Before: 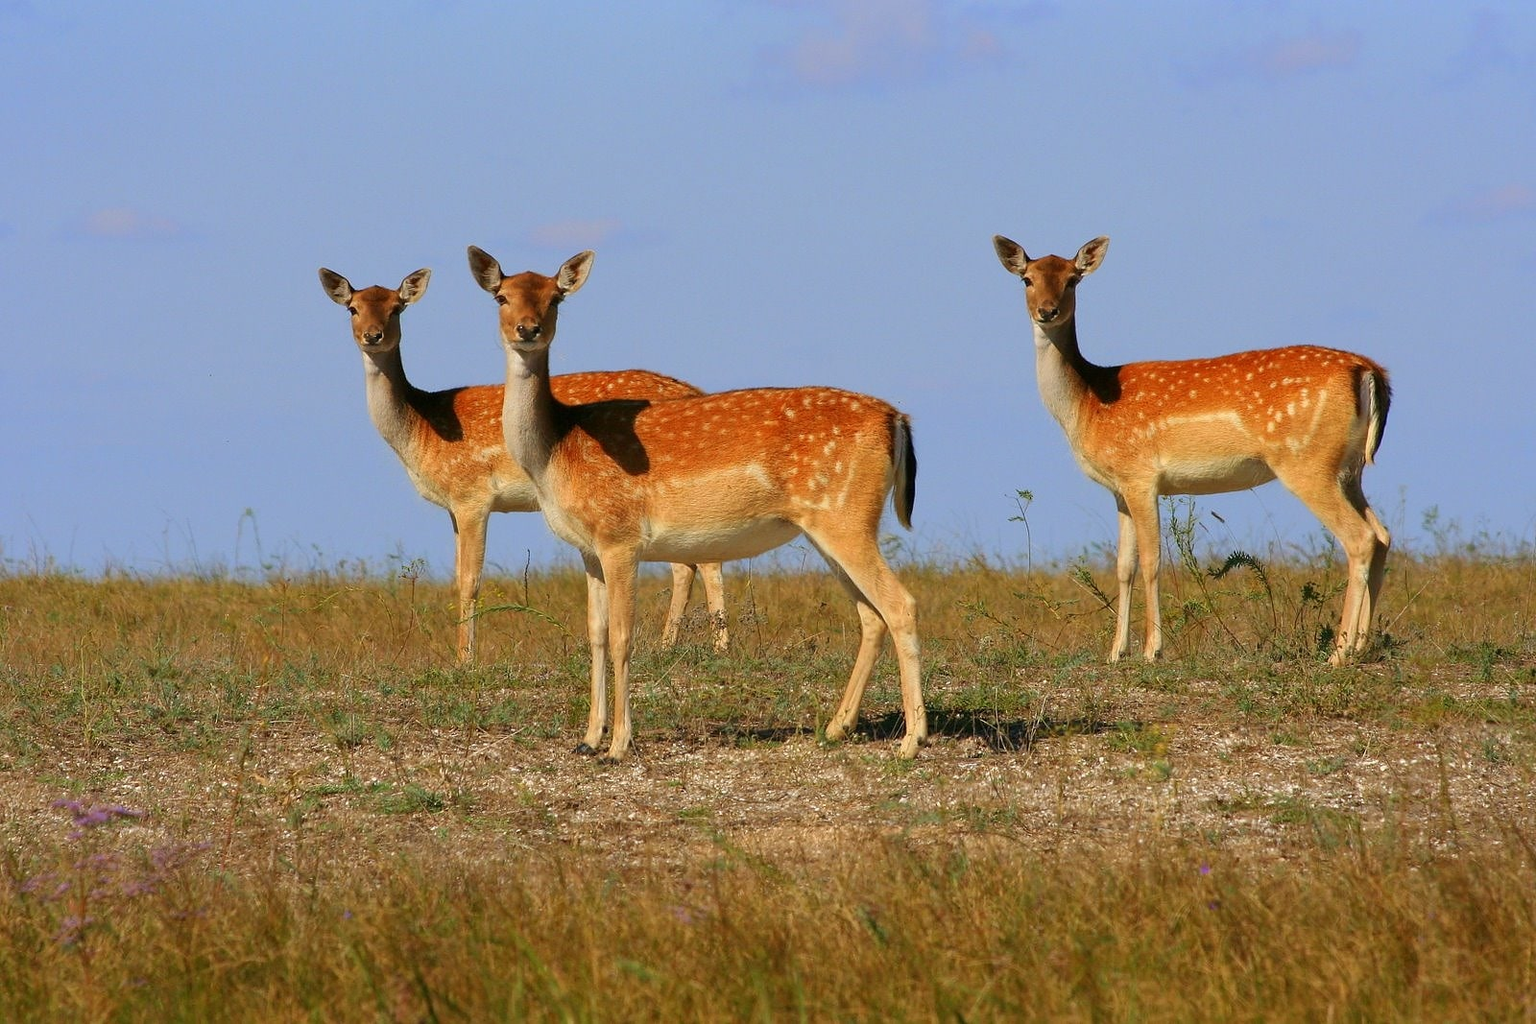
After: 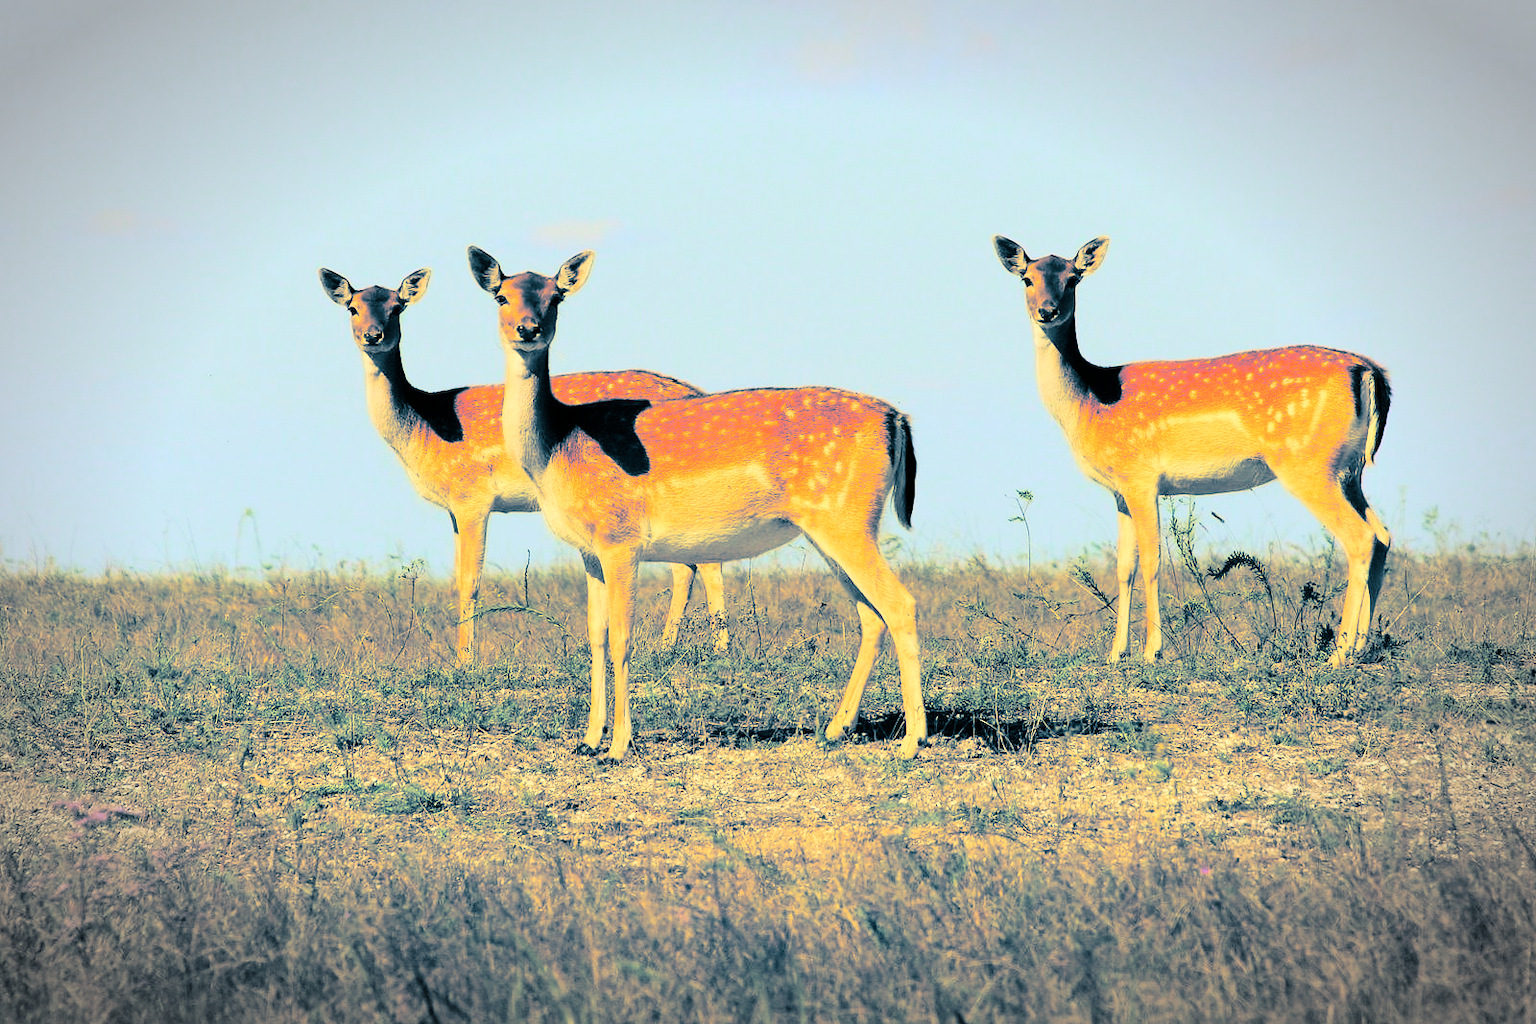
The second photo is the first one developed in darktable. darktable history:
tone curve: curves: ch0 [(0, 0) (0.004, 0) (0.133, 0.071) (0.325, 0.456) (0.832, 0.957) (1, 1)], color space Lab, linked channels, preserve colors none
channel mixer: red [0, 0, 0, 1, 0, 0, 0], green [0 ×4, 1, 0, 0], blue [0, 0, 0, 0.1, 0.1, 0.8, 0]
velvia: on, module defaults
split-toning: shadows › hue 212.4°, balance -70
vignetting: fall-off start 79.43%, saturation -0.649, width/height ratio 1.327, unbound false
